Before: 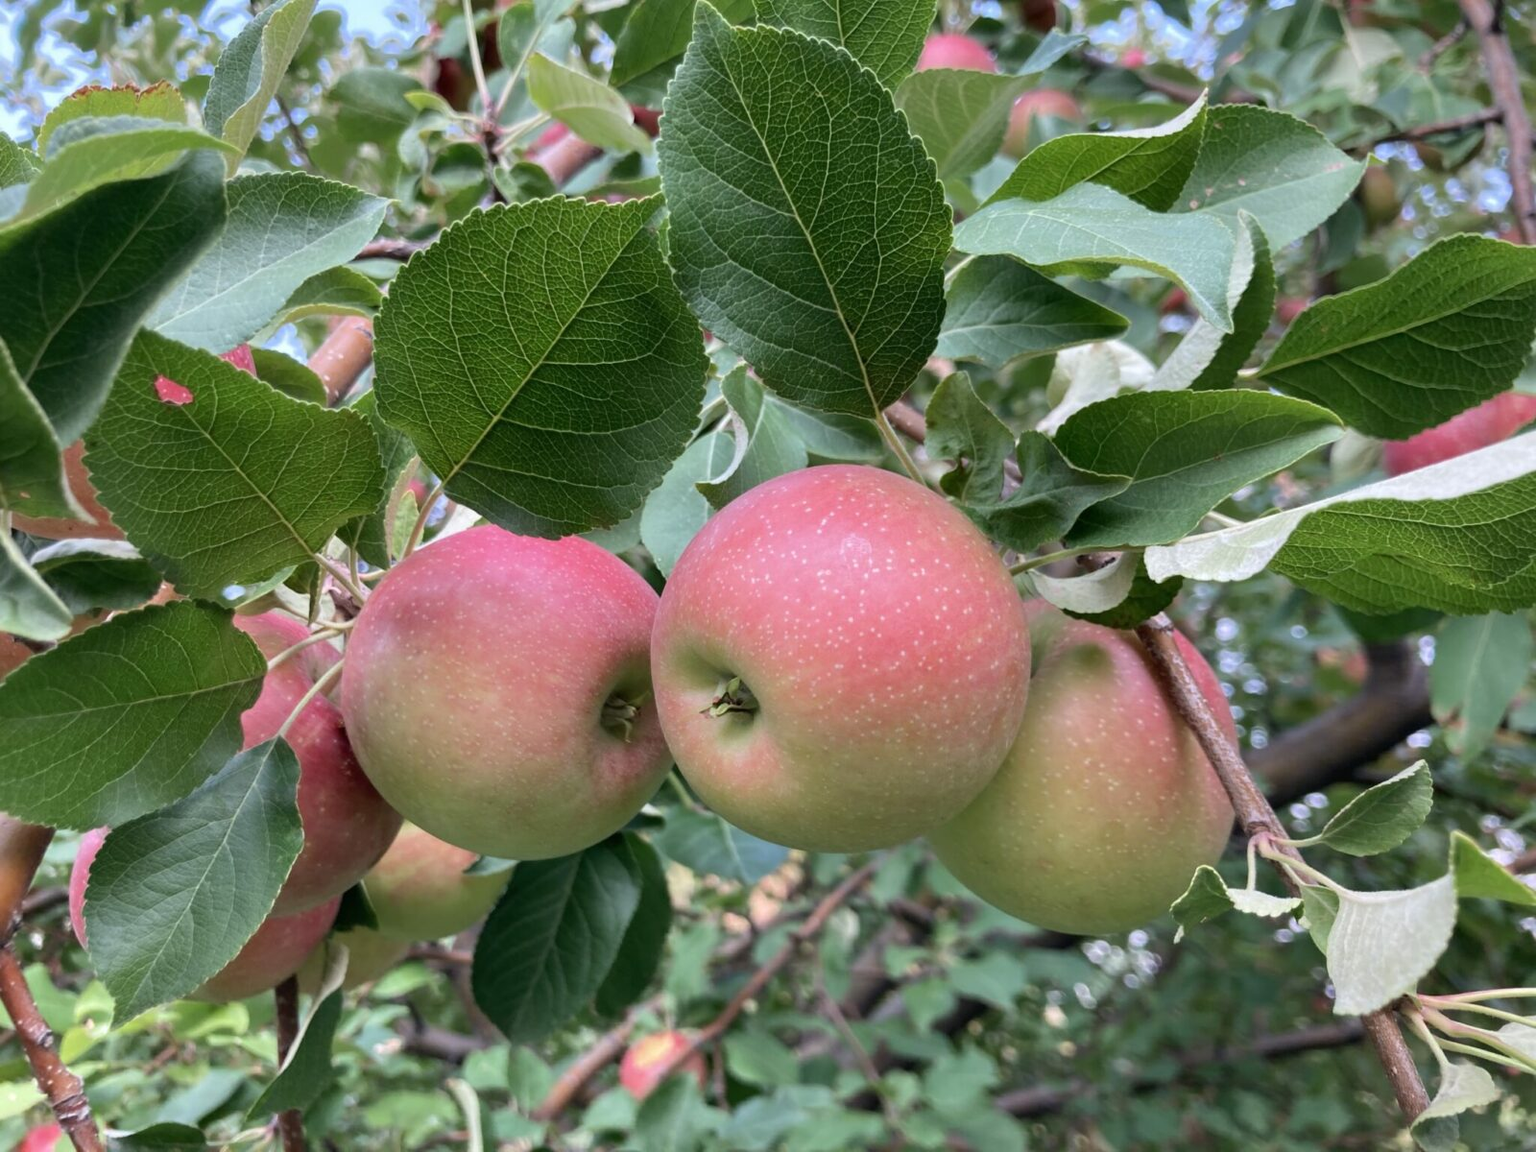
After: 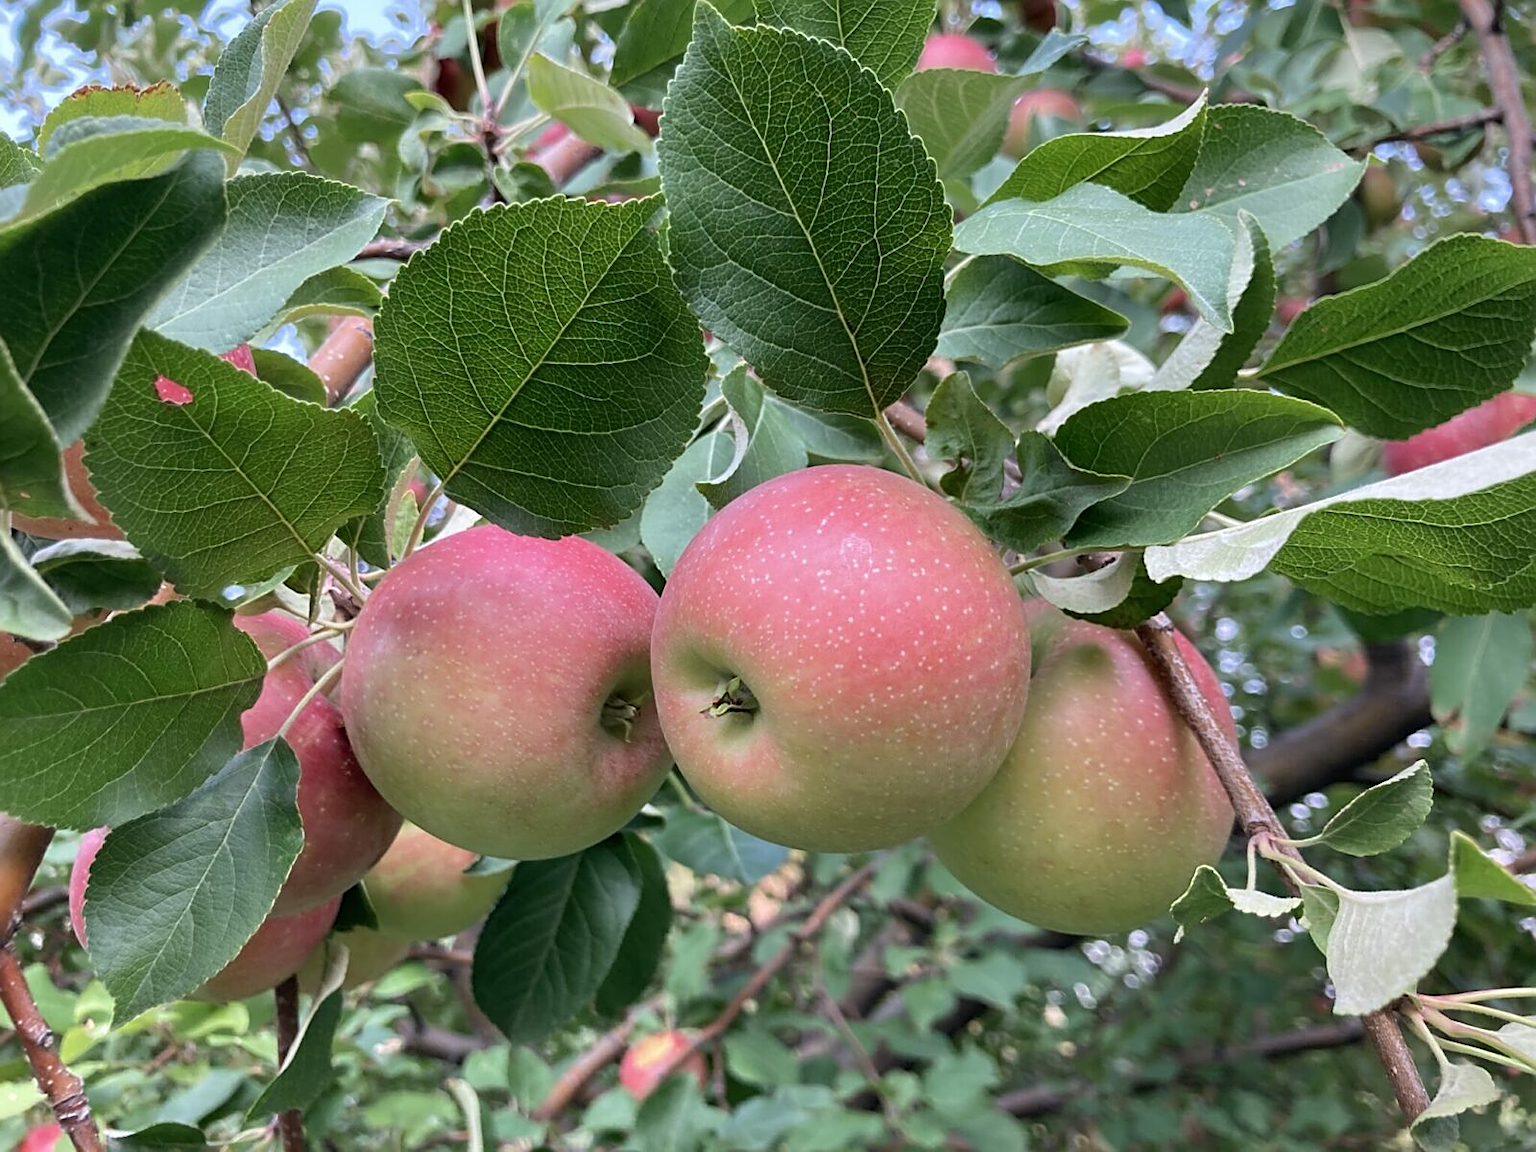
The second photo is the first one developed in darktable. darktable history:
sharpen: amount 0.592
